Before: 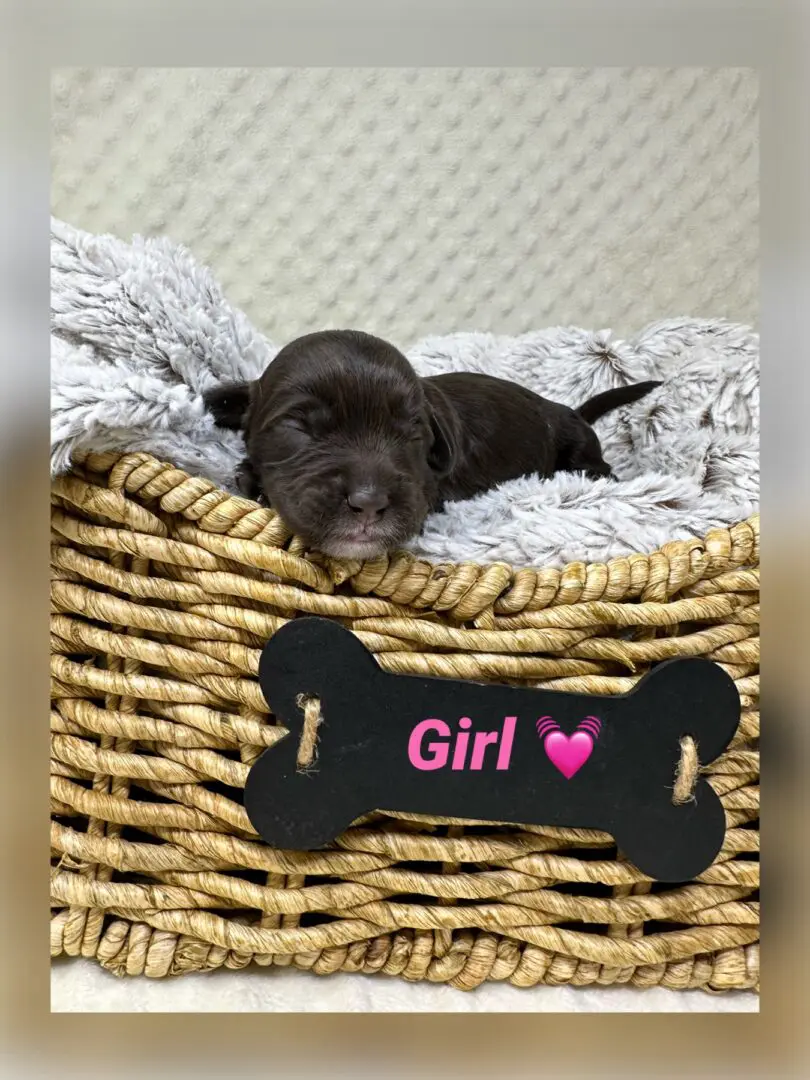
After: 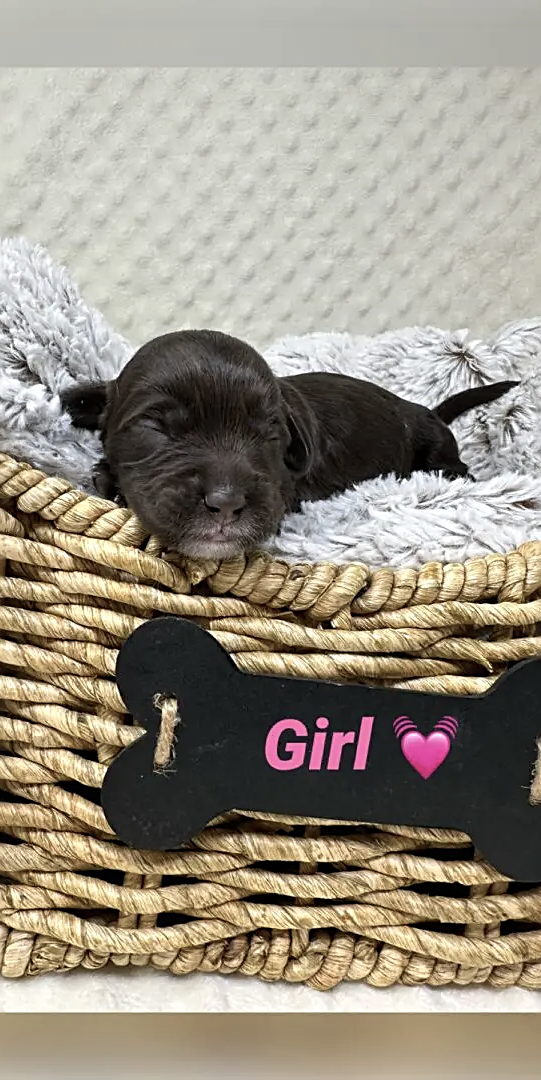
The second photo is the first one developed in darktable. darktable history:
crop and rotate: left 17.732%, right 15.423%
color balance: input saturation 80.07%
tone equalizer: on, module defaults
levels: levels [0, 0.492, 0.984]
sharpen: on, module defaults
